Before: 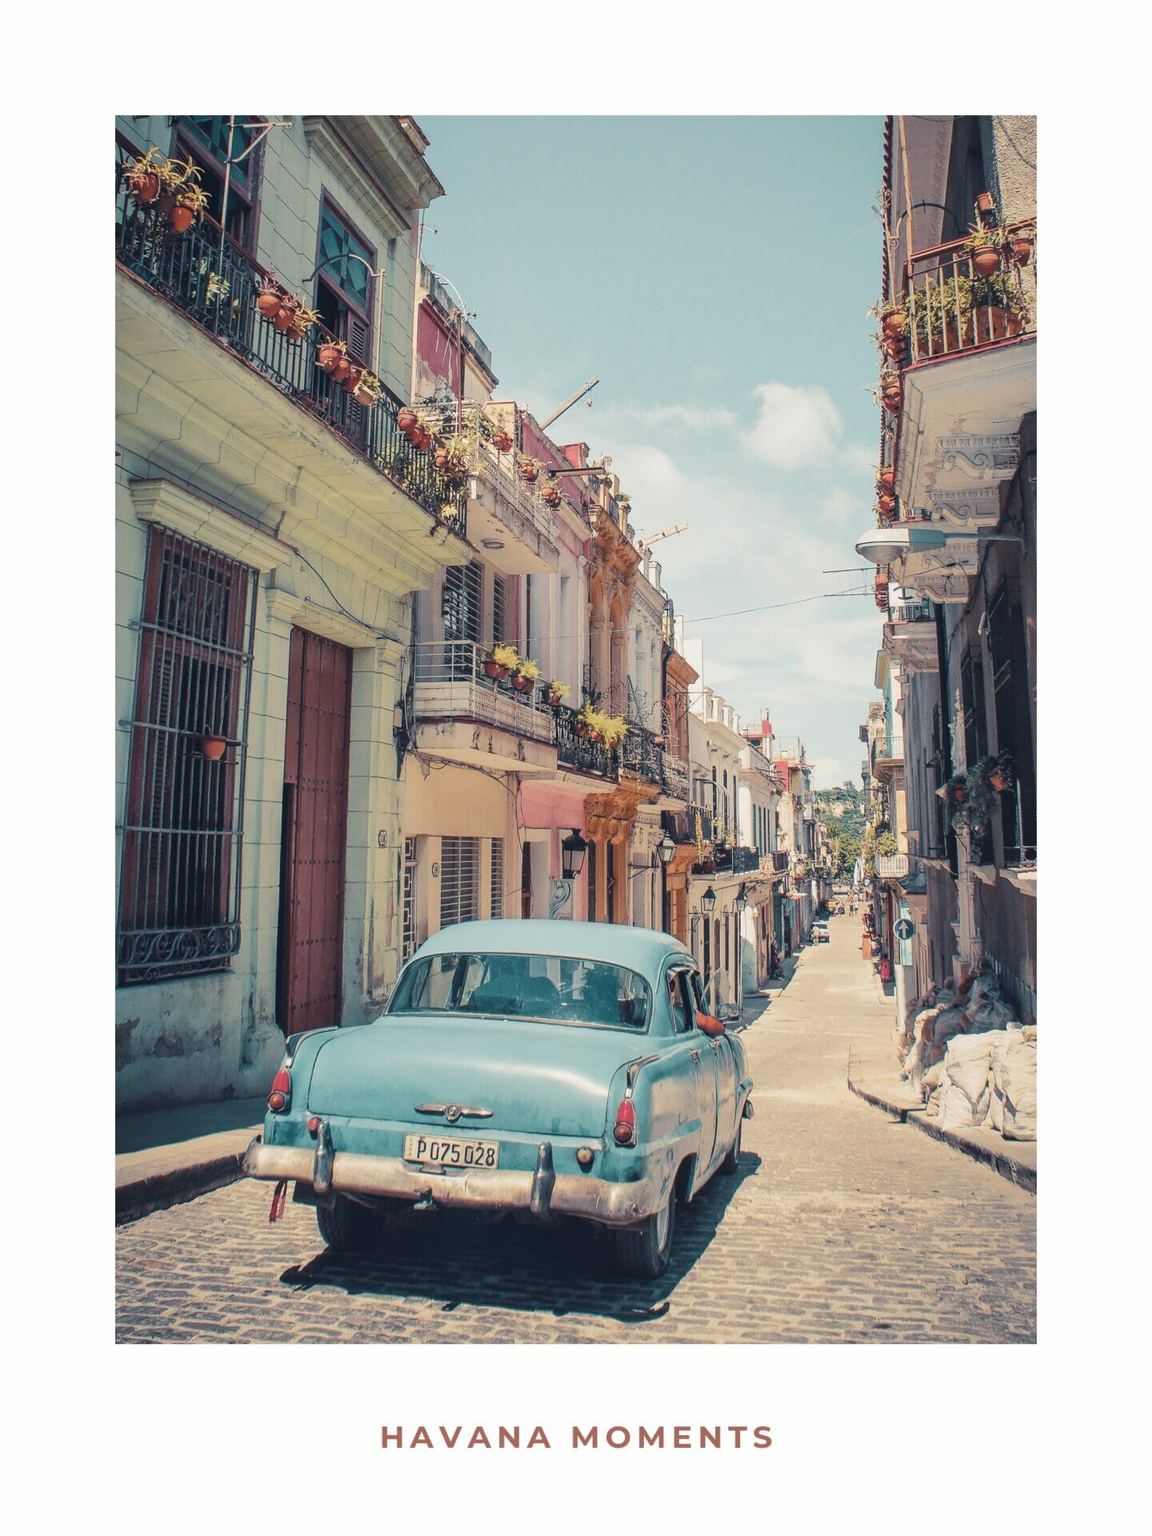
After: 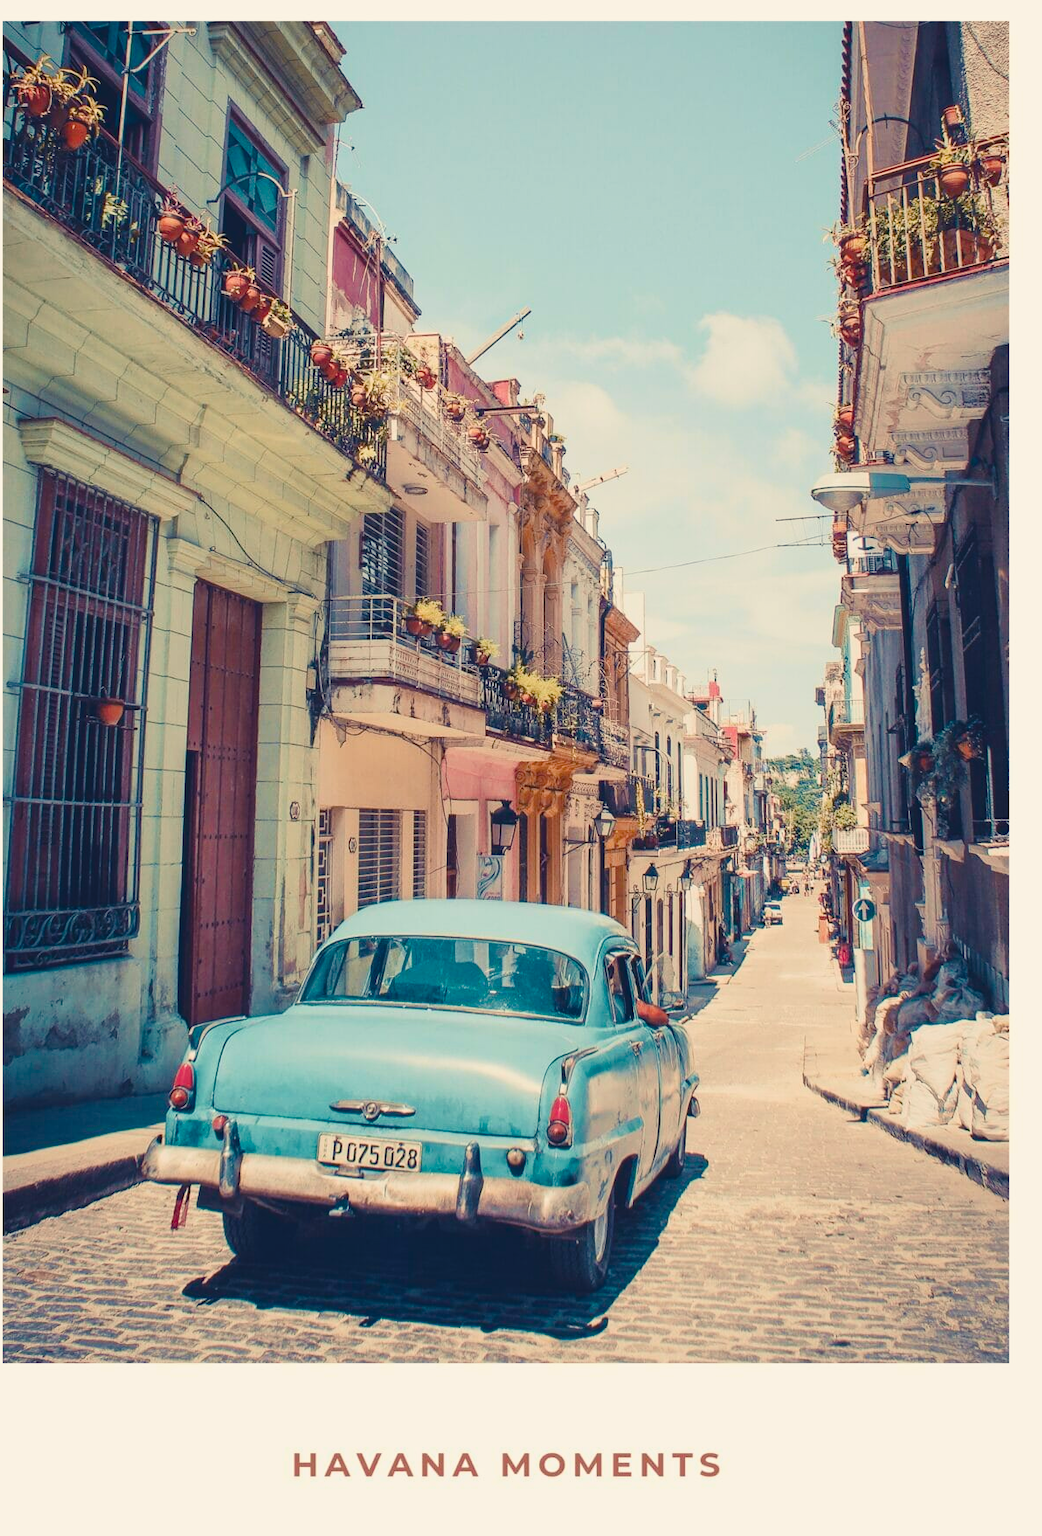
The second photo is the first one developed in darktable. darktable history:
crop: left 9.807%, top 6.259%, right 7.334%, bottom 2.177%
tone curve: curves: ch0 [(0, 0.047) (0.15, 0.127) (0.46, 0.466) (0.751, 0.788) (1, 0.961)]; ch1 [(0, 0) (0.43, 0.408) (0.476, 0.469) (0.505, 0.501) (0.553, 0.557) (0.592, 0.58) (0.631, 0.625) (1, 1)]; ch2 [(0, 0) (0.505, 0.495) (0.55, 0.557) (0.583, 0.573) (1, 1)], color space Lab, independent channels, preserve colors none
color balance rgb: shadows lift › chroma 3%, shadows lift › hue 280.8°, power › hue 330°, highlights gain › chroma 3%, highlights gain › hue 75.6°, global offset › luminance 0.7%, perceptual saturation grading › global saturation 20%, perceptual saturation grading › highlights -25%, perceptual saturation grading › shadows 50%, global vibrance 20.33%
